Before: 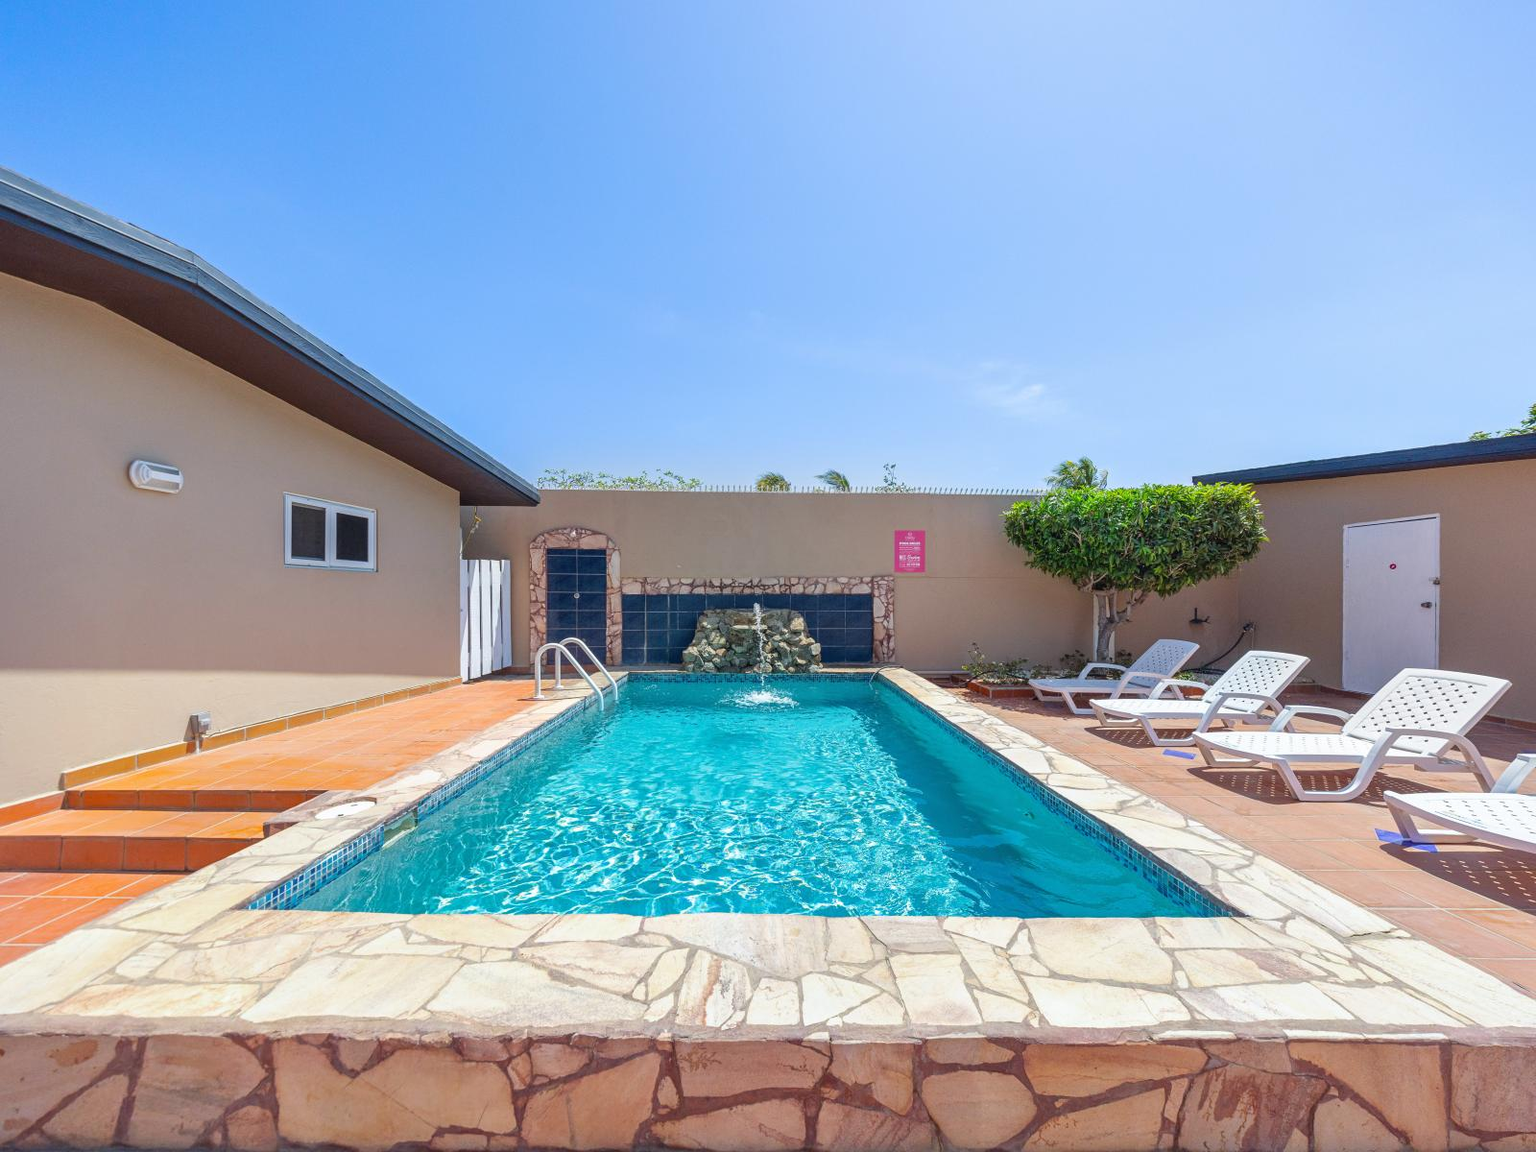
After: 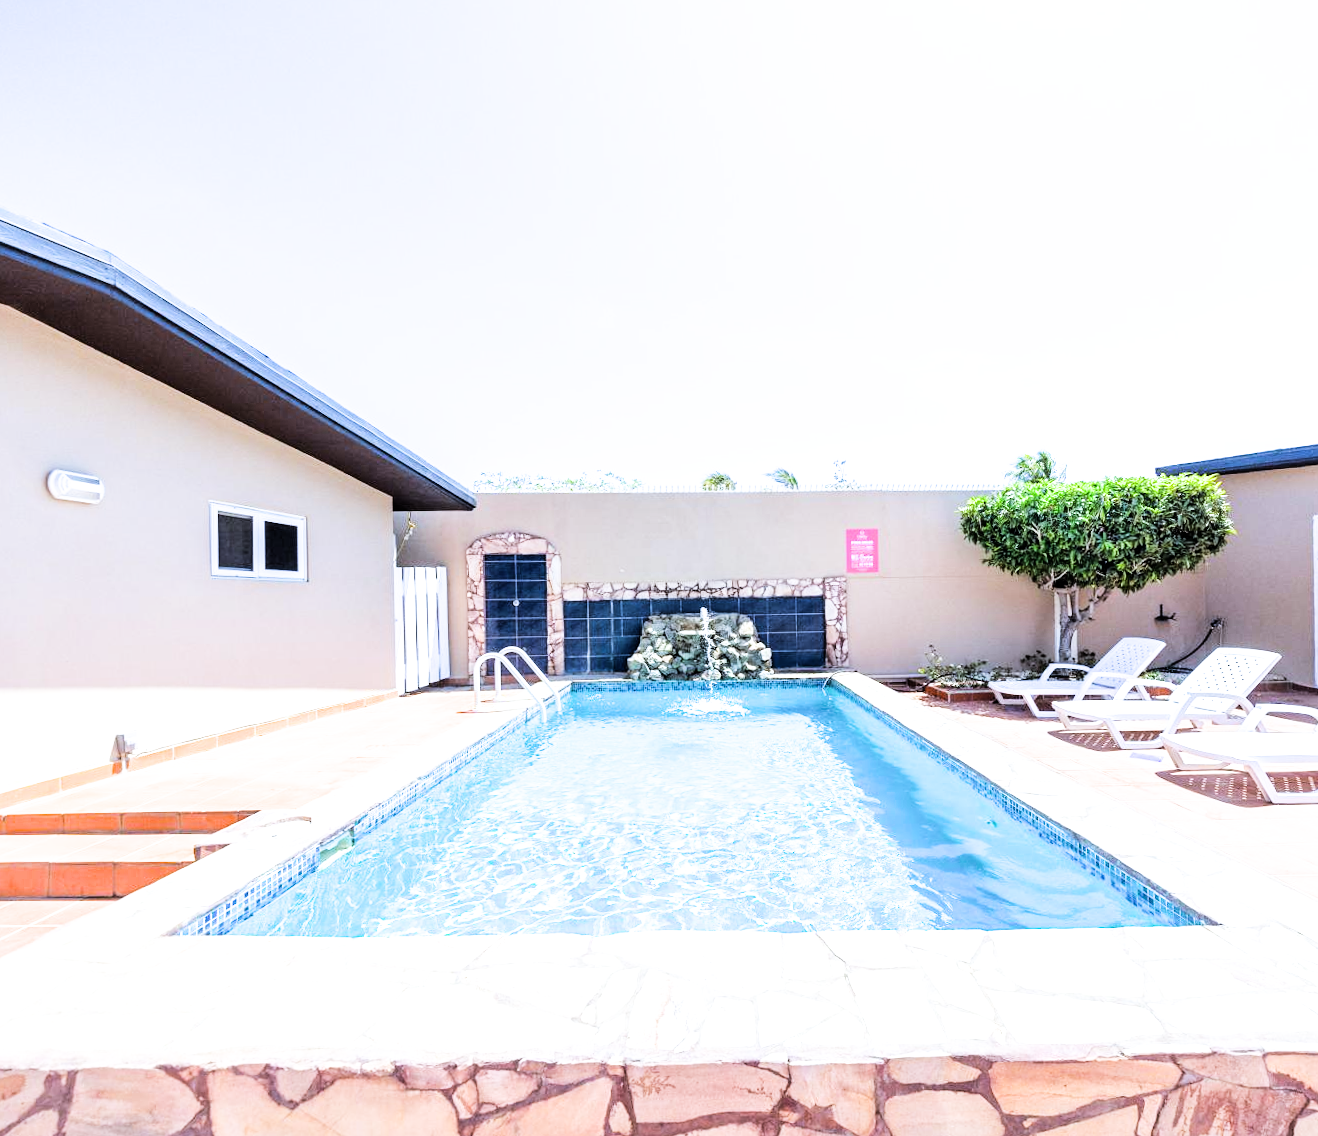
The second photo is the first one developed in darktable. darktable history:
exposure: exposure 1.137 EV, compensate highlight preservation false
crop and rotate: angle 1°, left 4.281%, top 0.642%, right 11.383%, bottom 2.486%
filmic rgb: black relative exposure -5 EV, white relative exposure 3.5 EV, hardness 3.19, contrast 1.3, highlights saturation mix -50%
white balance: red 0.931, blue 1.11
tone equalizer: -8 EV -0.75 EV, -7 EV -0.7 EV, -6 EV -0.6 EV, -5 EV -0.4 EV, -3 EV 0.4 EV, -2 EV 0.6 EV, -1 EV 0.7 EV, +0 EV 0.75 EV, edges refinement/feathering 500, mask exposure compensation -1.57 EV, preserve details no
